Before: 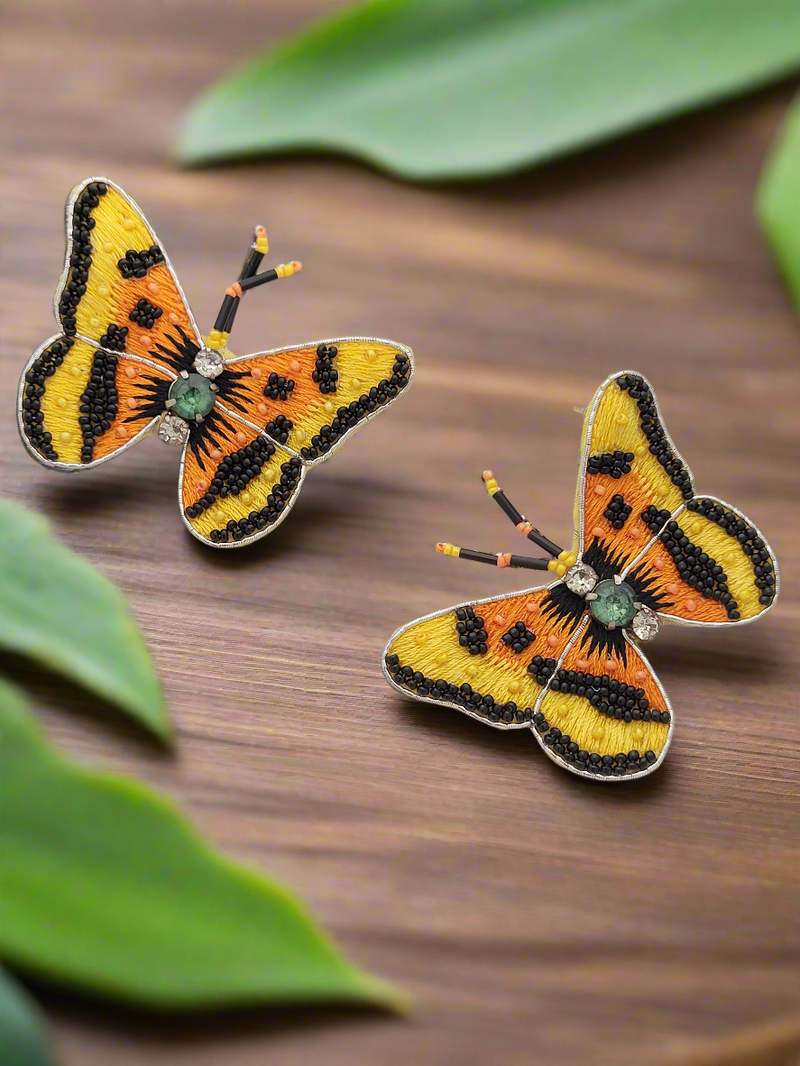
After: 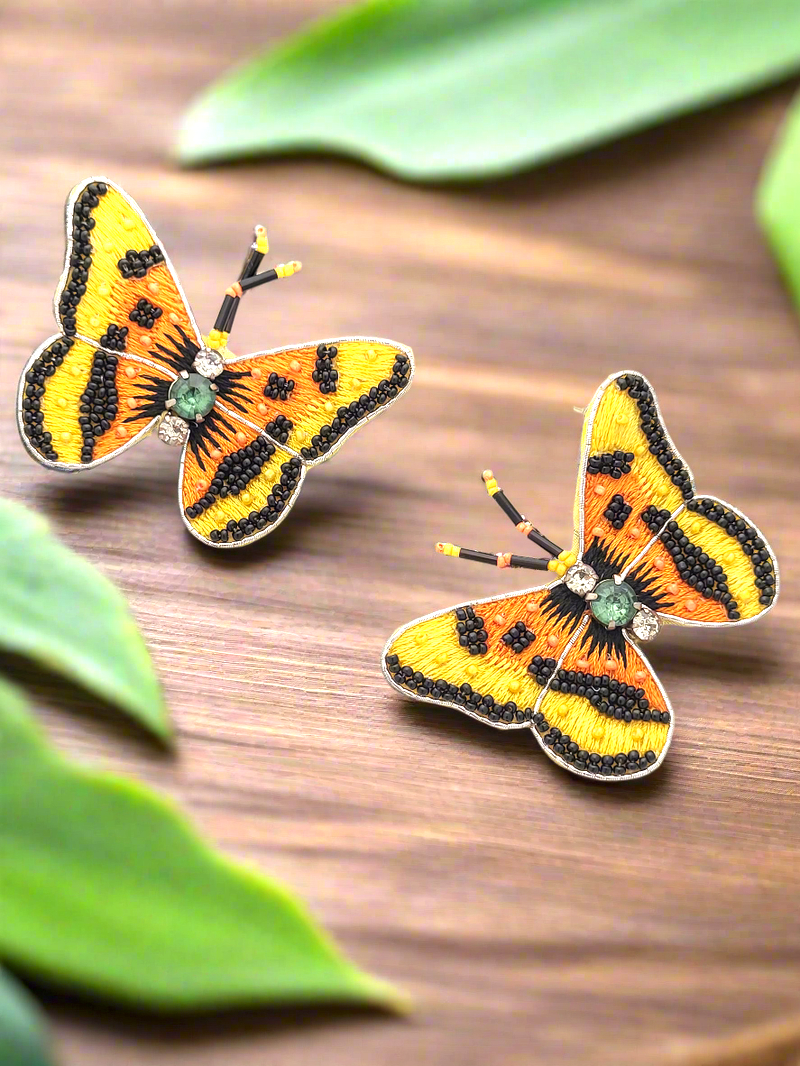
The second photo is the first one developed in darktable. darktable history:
exposure: exposure 0.999 EV, compensate highlight preservation false
local contrast: on, module defaults
